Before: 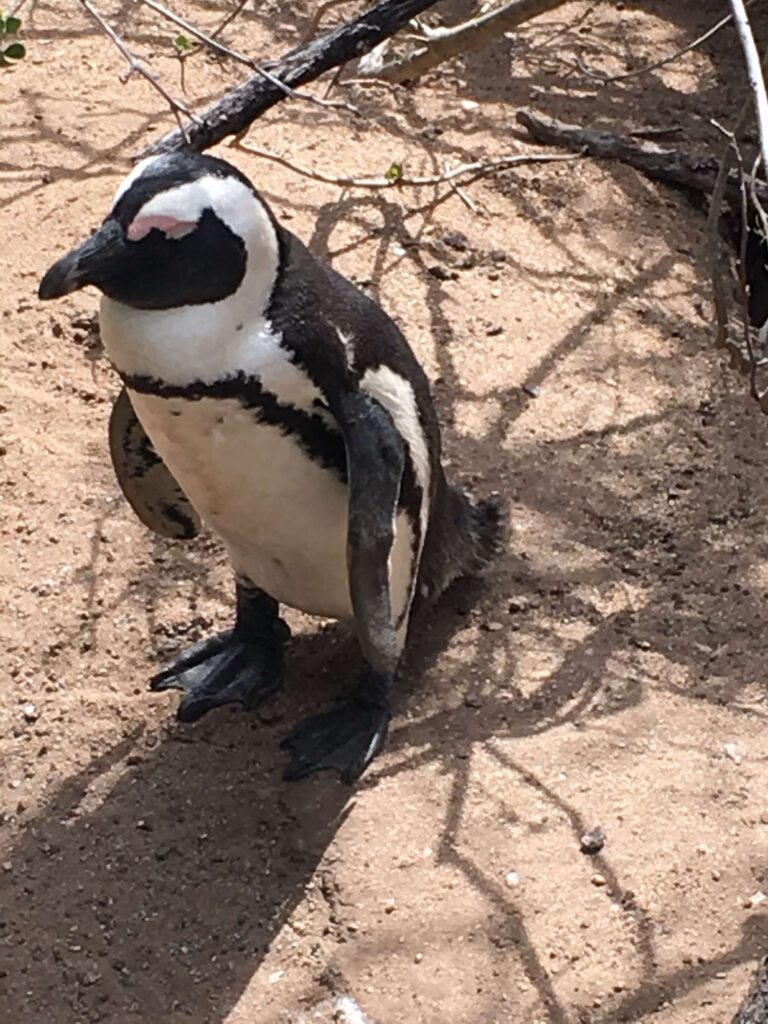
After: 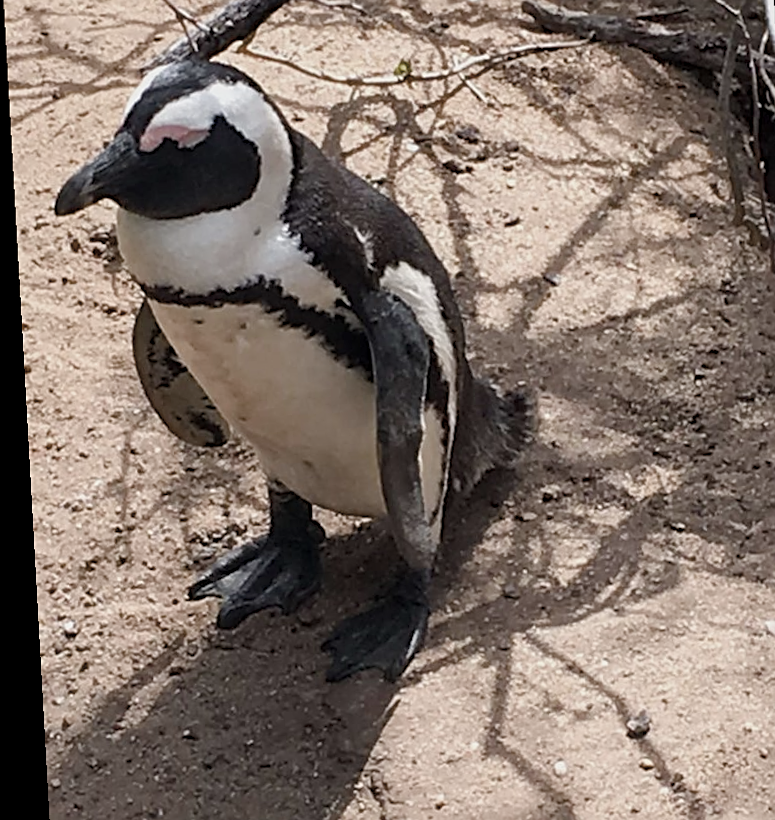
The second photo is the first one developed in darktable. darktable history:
rotate and perspective: rotation -3.18°, automatic cropping off
exposure: exposure -0.36 EV, compensate highlight preservation false
crop and rotate: angle 0.03°, top 11.643%, right 5.651%, bottom 11.189%
sharpen: on, module defaults
color zones: curves: ch1 [(0, 0.292) (0.001, 0.292) (0.2, 0.264) (0.4, 0.248) (0.6, 0.248) (0.8, 0.264) (0.999, 0.292) (1, 0.292)]
contrast brightness saturation: contrast 0.03, brightness 0.06, saturation 0.13
color balance rgb: perceptual saturation grading › global saturation 35%, perceptual saturation grading › highlights -30%, perceptual saturation grading › shadows 35%, perceptual brilliance grading › global brilliance 3%, perceptual brilliance grading › highlights -3%, perceptual brilliance grading › shadows 3%
local contrast: highlights 100%, shadows 100%, detail 120%, midtone range 0.2
